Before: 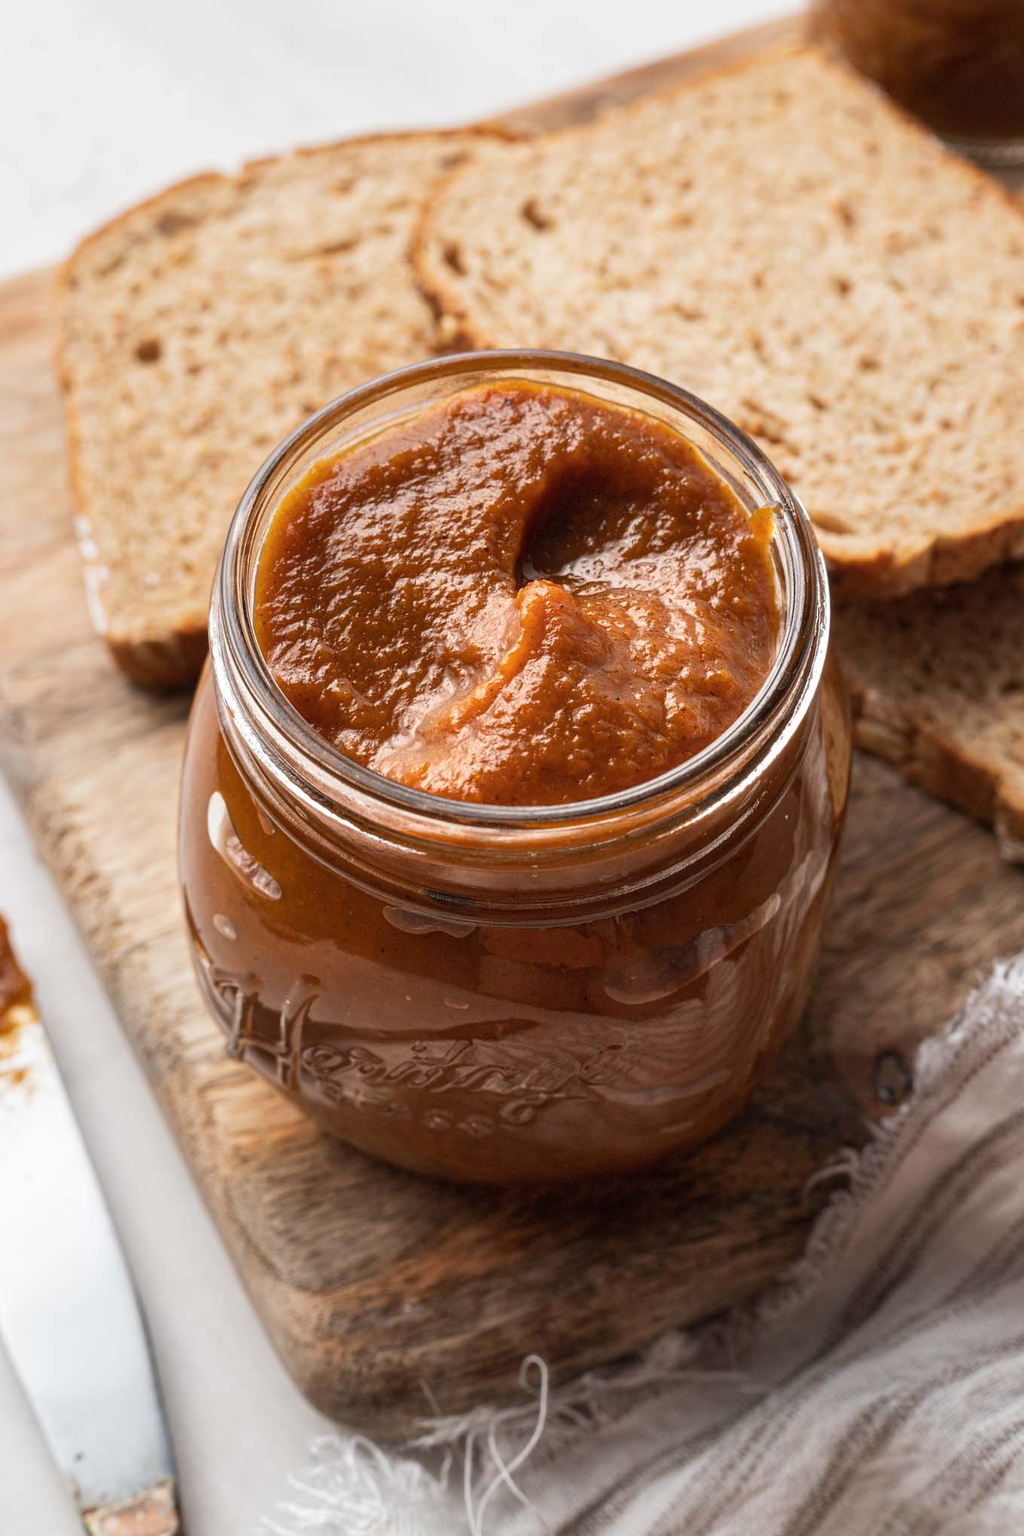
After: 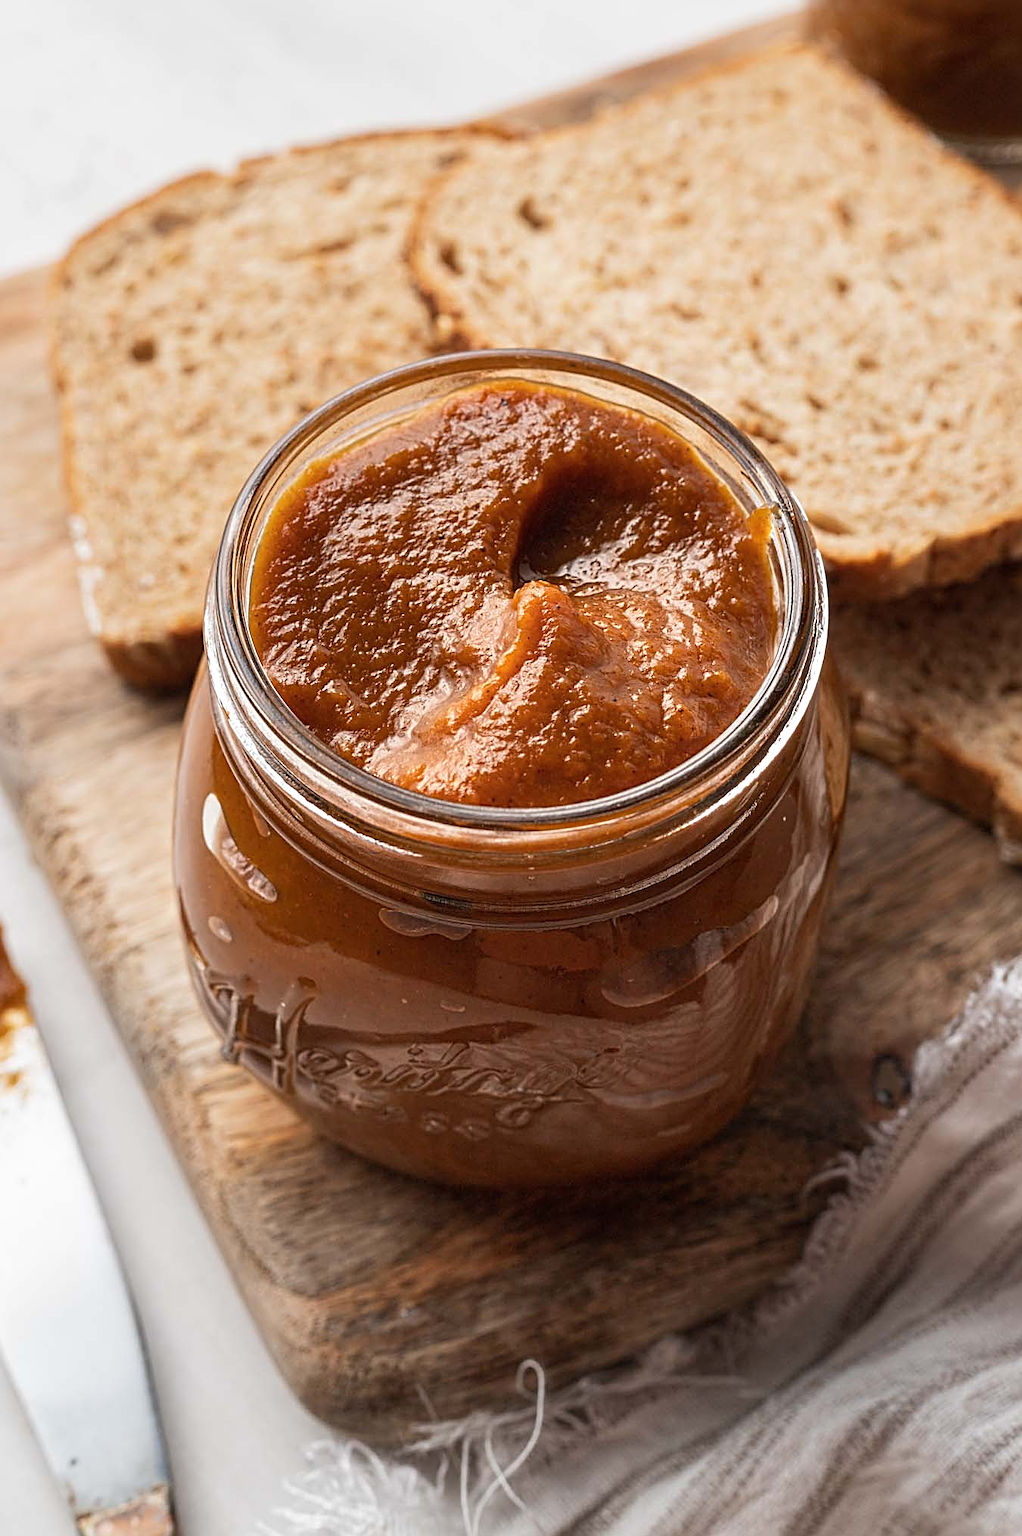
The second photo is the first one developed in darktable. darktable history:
sharpen: radius 2.543, amount 0.636
crop and rotate: left 0.614%, top 0.179%, bottom 0.309%
